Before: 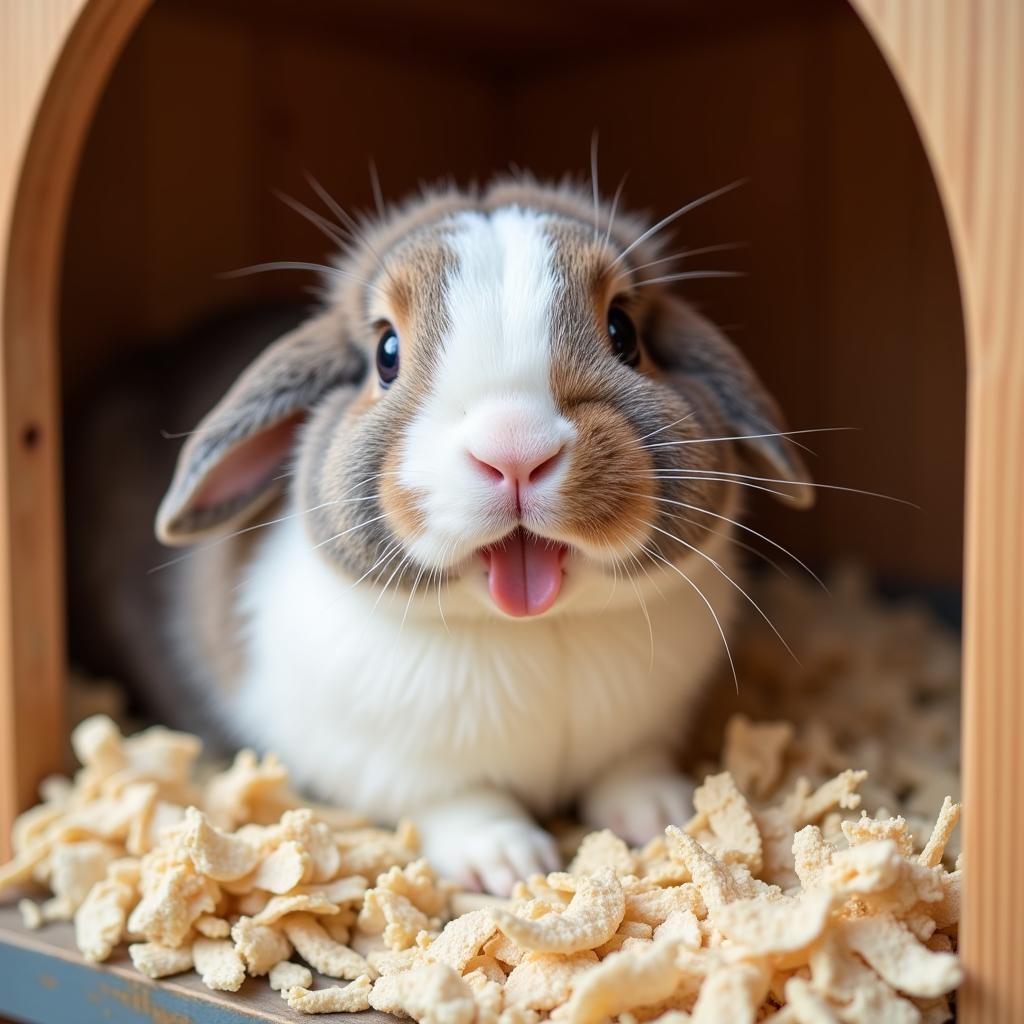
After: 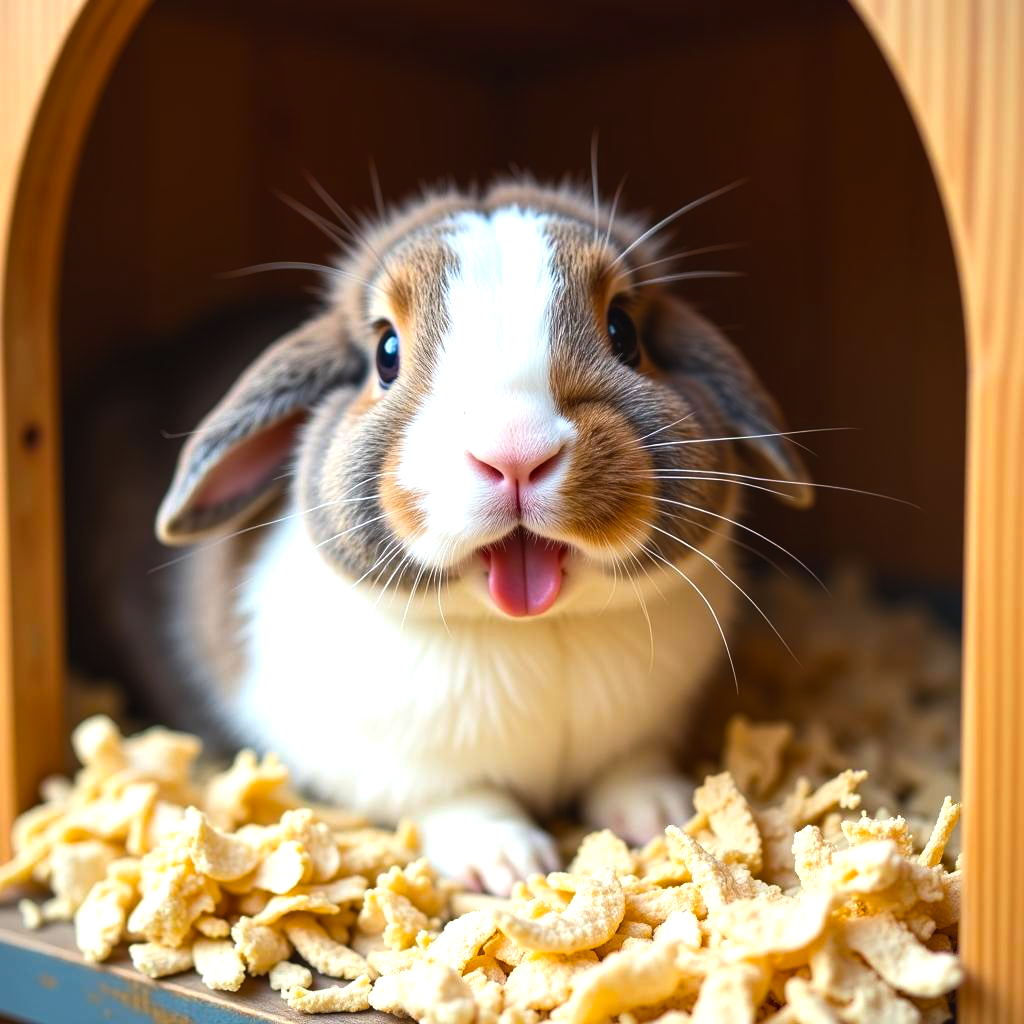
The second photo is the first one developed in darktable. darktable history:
color balance rgb: global offset › luminance 0.491%, linear chroma grading › global chroma 14.856%, perceptual saturation grading › global saturation 19.78%, perceptual brilliance grading › global brilliance 14.858%, perceptual brilliance grading › shadows -35.555%, global vibrance 20%
